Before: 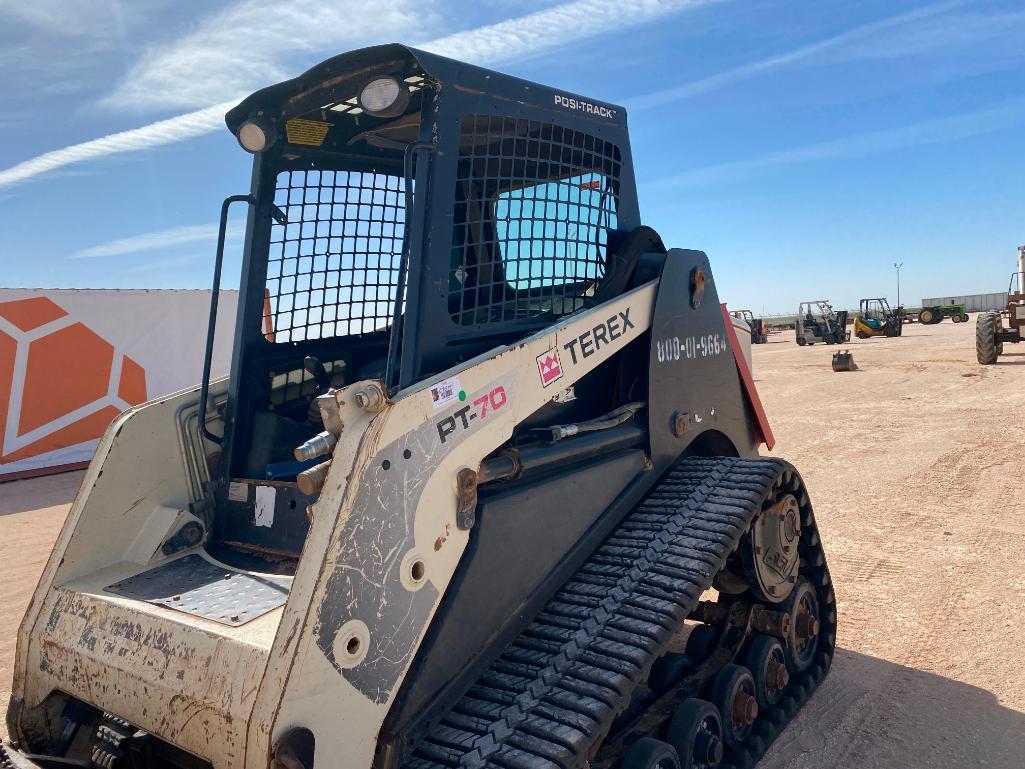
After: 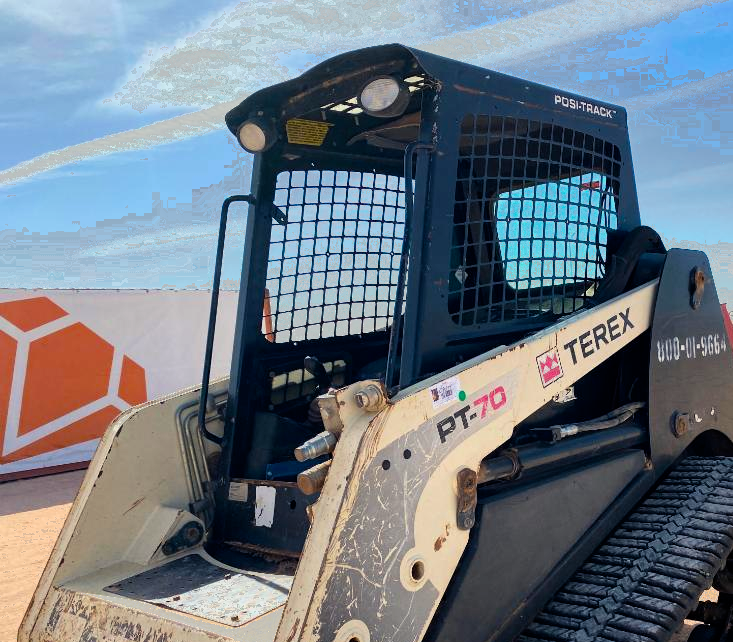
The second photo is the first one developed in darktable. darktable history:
filmic rgb: middle gray luminance 18.23%, black relative exposure -11.56 EV, white relative exposure 2.56 EV, target black luminance 0%, hardness 8.35, latitude 98.35%, contrast 1.079, shadows ↔ highlights balance 0.591%
crop: right 28.471%, bottom 16.445%
color balance rgb: shadows lift › luminance -9.293%, highlights gain › luminance 7.449%, highlights gain › chroma 1.999%, highlights gain › hue 89.65°, perceptual saturation grading › global saturation 19.586%, perceptual brilliance grading › global brilliance 10.724%, global vibrance 9.669%
